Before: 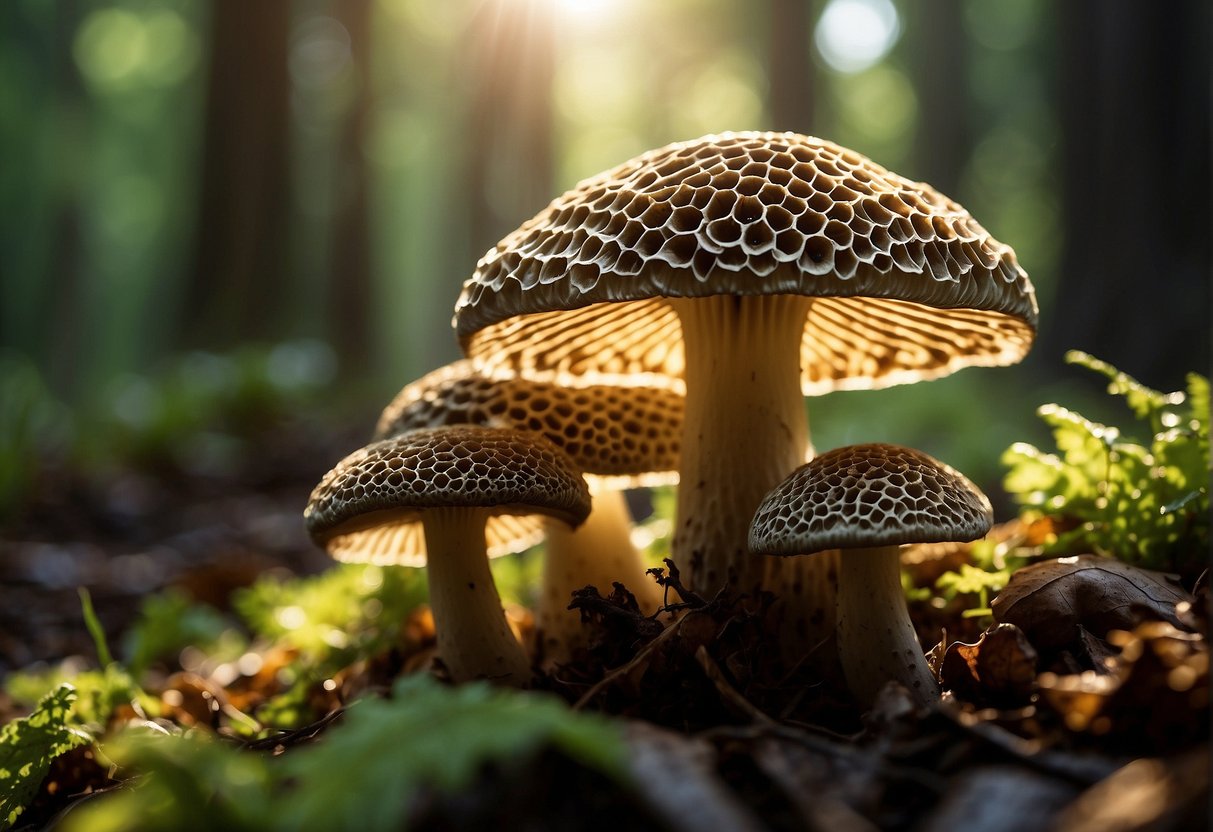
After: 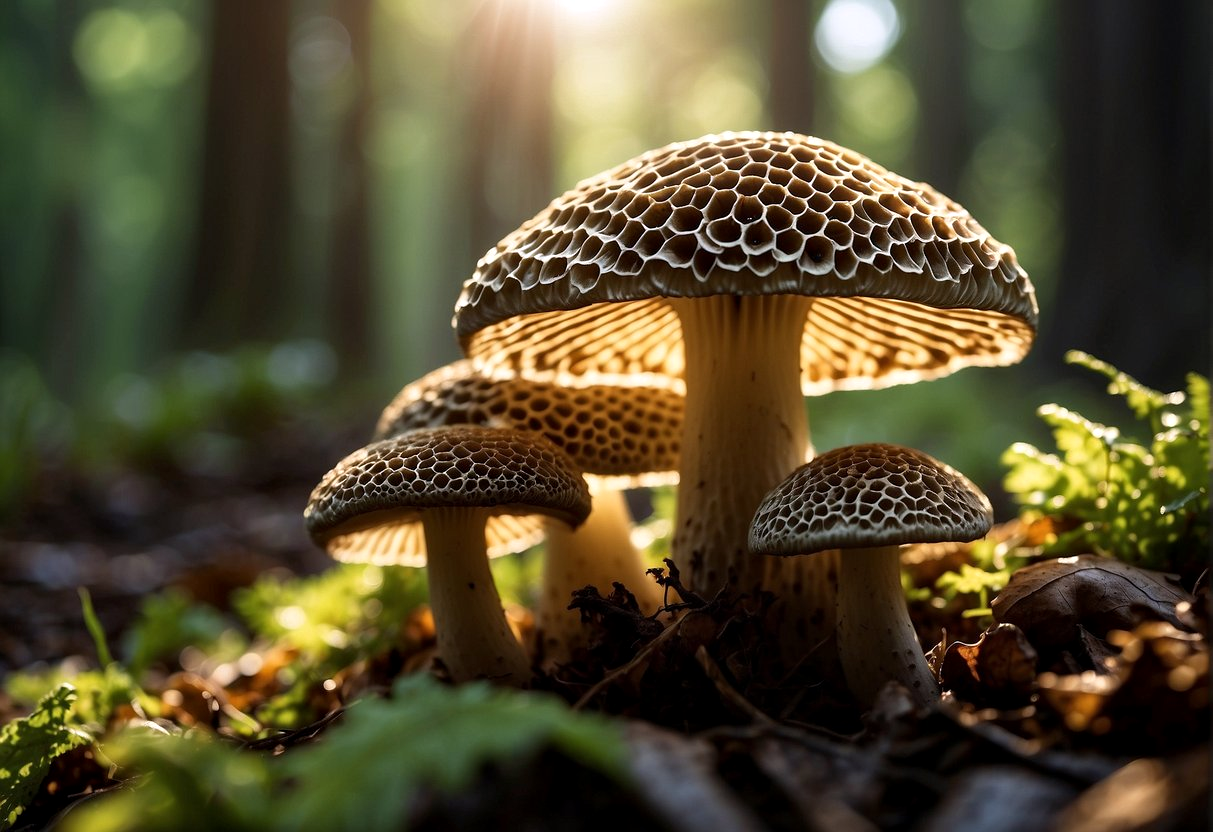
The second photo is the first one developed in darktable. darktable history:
contrast equalizer: octaves 7, y [[0.6 ×6], [0.55 ×6], [0 ×6], [0 ×6], [0 ×6]], mix 0.15
white balance: red 1.009, blue 1.027
